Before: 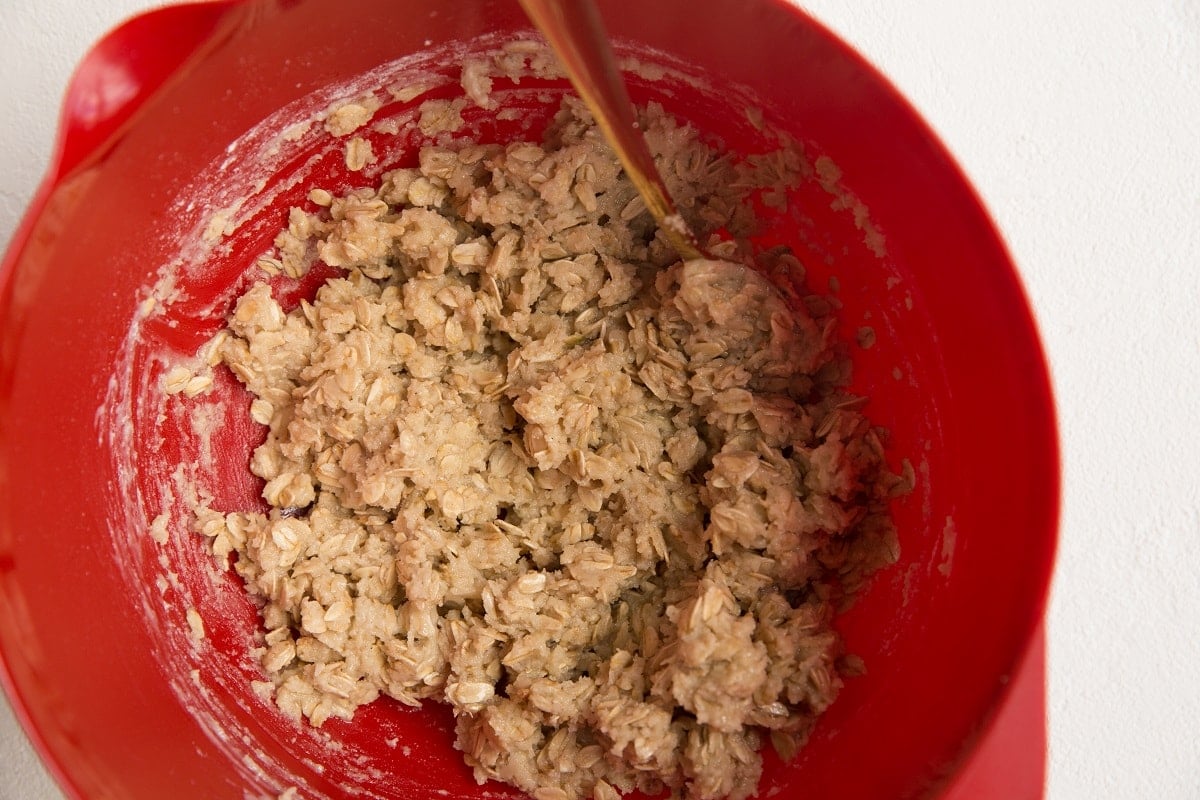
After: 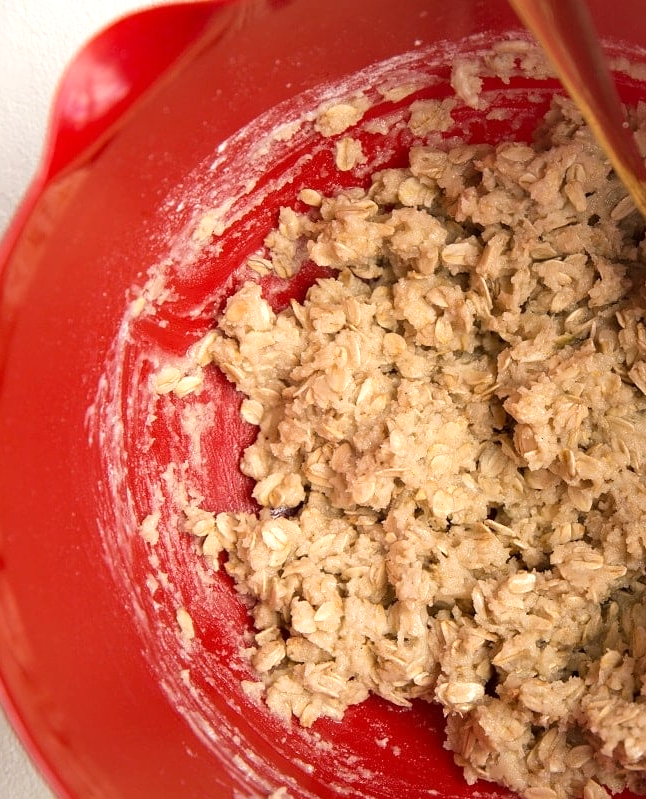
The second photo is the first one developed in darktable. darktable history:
crop: left 0.857%, right 45.243%, bottom 0.088%
tone equalizer: -8 EV -0.452 EV, -7 EV -0.374 EV, -6 EV -0.323 EV, -5 EV -0.186 EV, -3 EV 0.193 EV, -2 EV 0.334 EV, -1 EV 0.4 EV, +0 EV 0.437 EV, mask exposure compensation -0.495 EV
